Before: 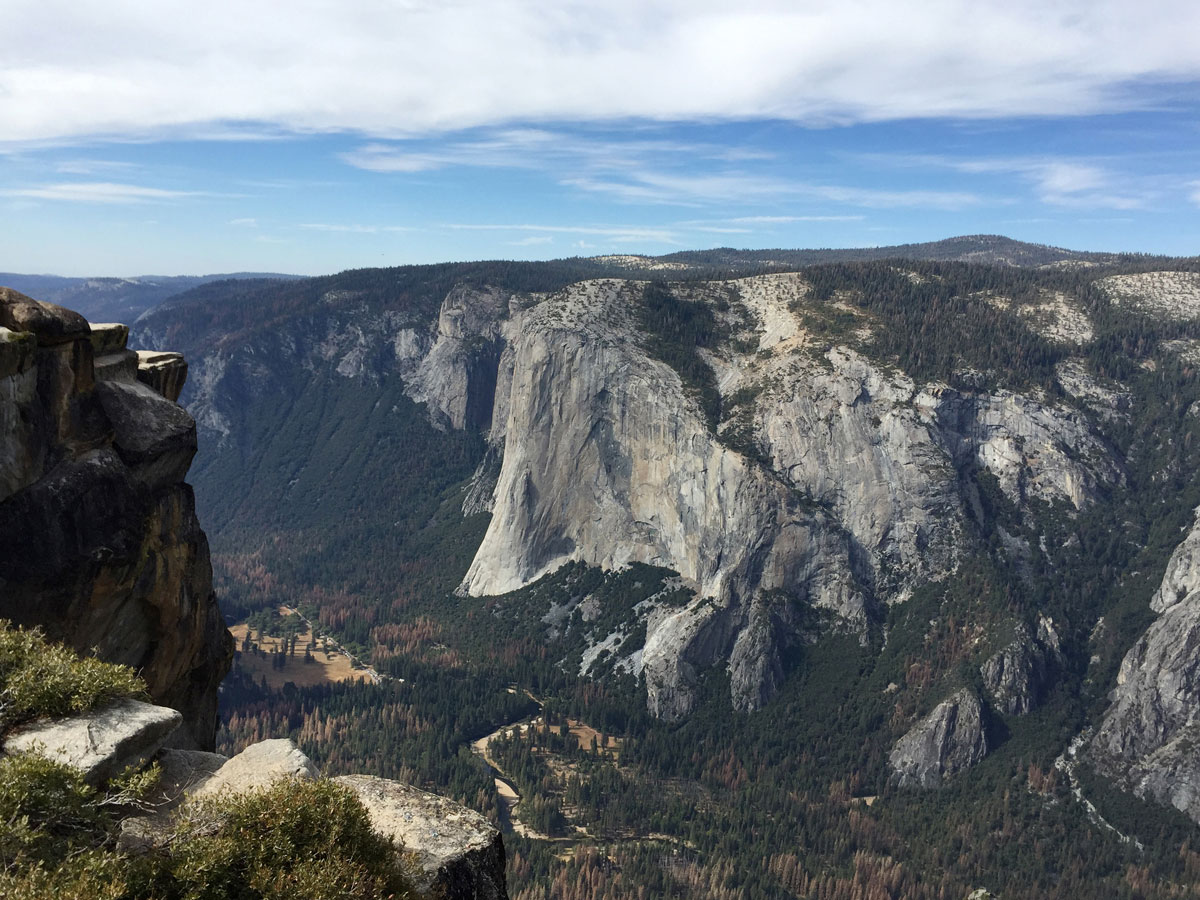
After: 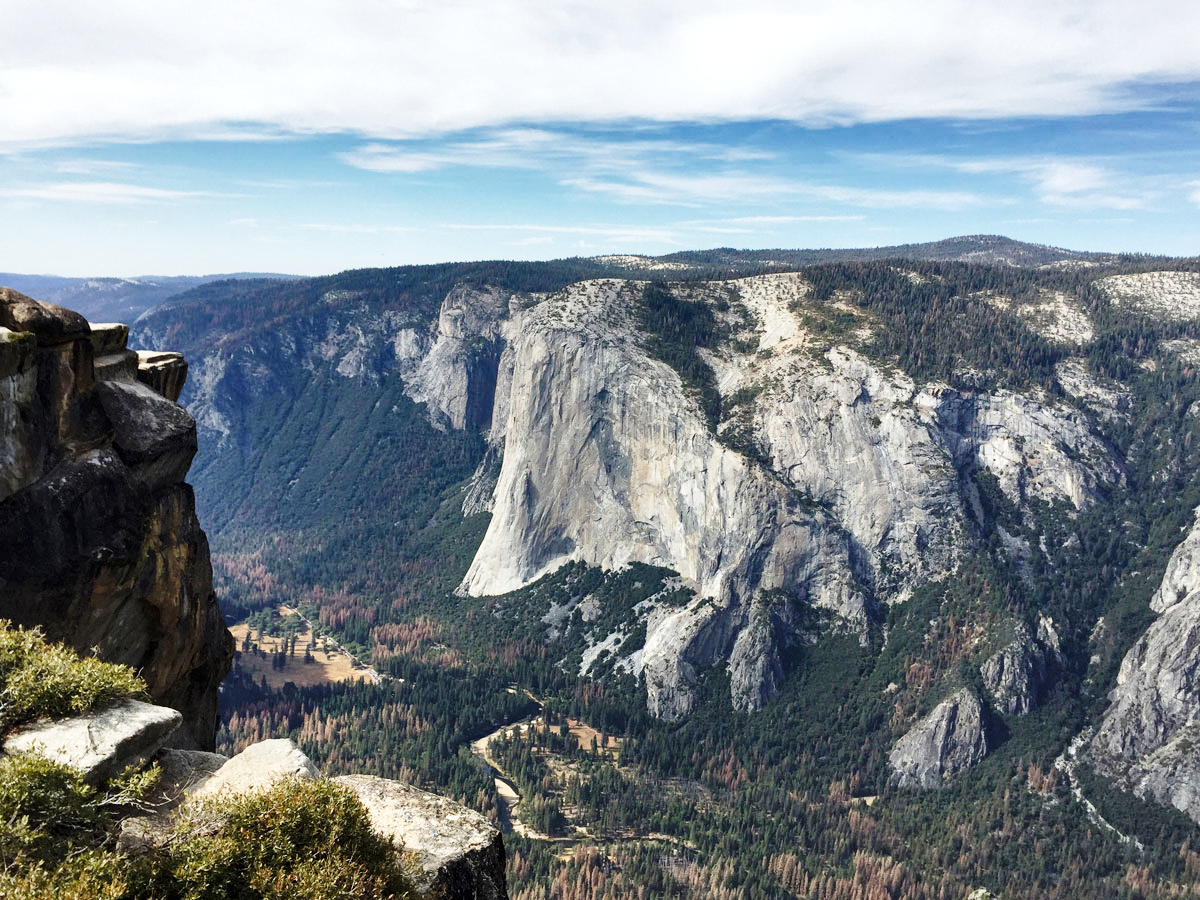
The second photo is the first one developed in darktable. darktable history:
local contrast: highlights 100%, shadows 100%, detail 120%, midtone range 0.2
base curve: curves: ch0 [(0, 0) (0.028, 0.03) (0.121, 0.232) (0.46, 0.748) (0.859, 0.968) (1, 1)], preserve colors none
white balance: red 1, blue 1
shadows and highlights: soften with gaussian
